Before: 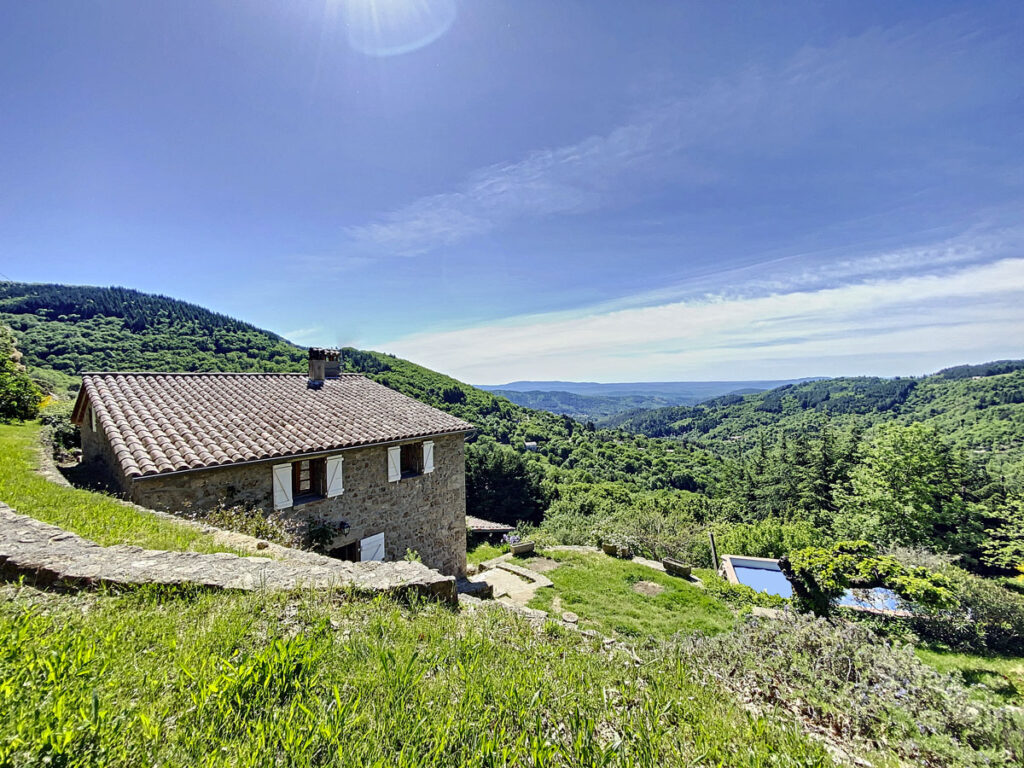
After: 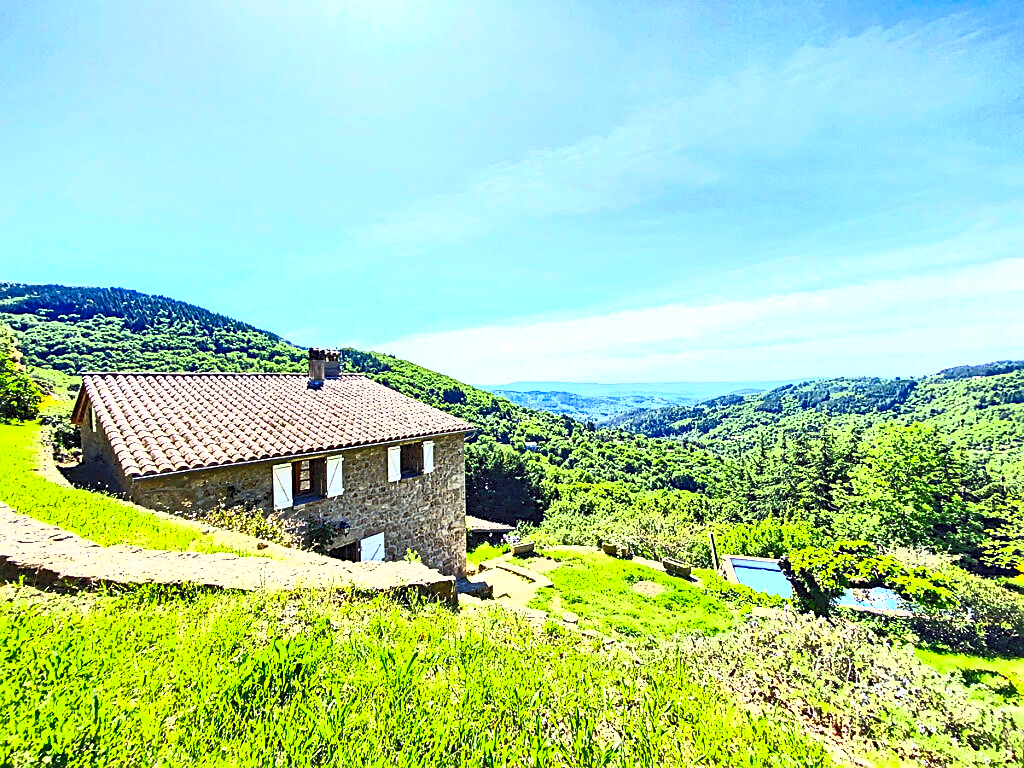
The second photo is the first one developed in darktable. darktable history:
contrast brightness saturation: contrast 1, brightness 1, saturation 1
sharpen: on, module defaults
